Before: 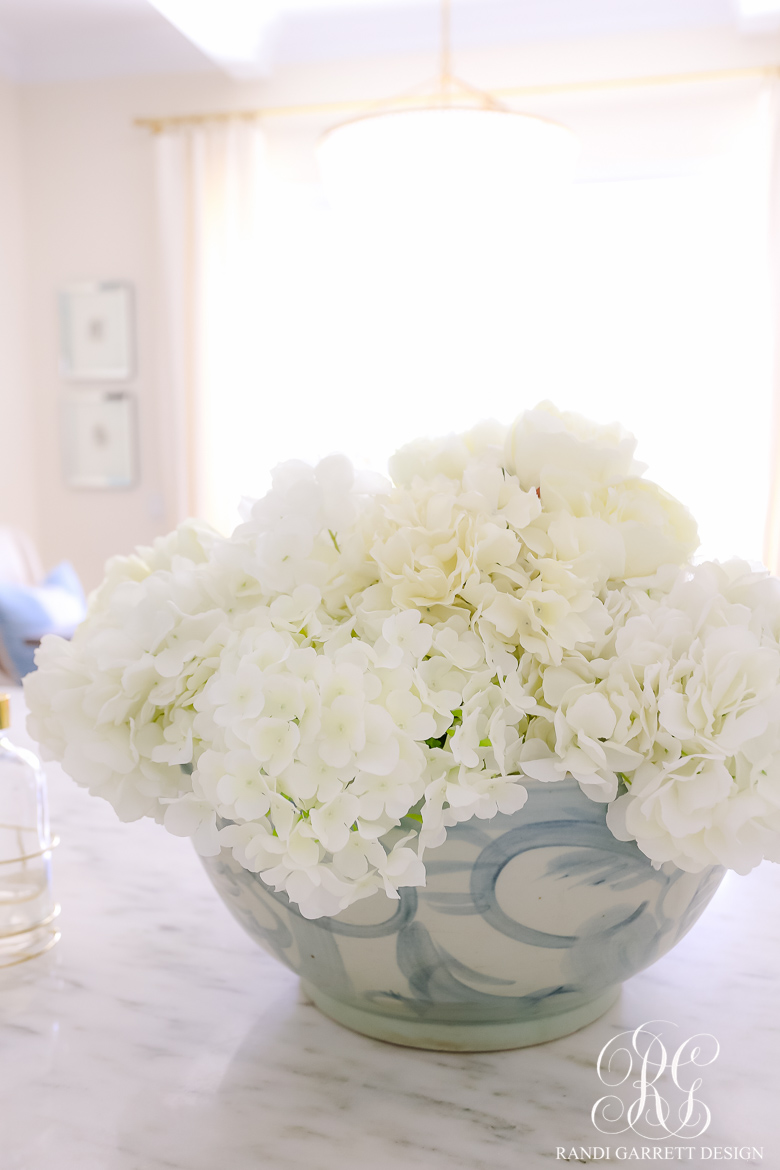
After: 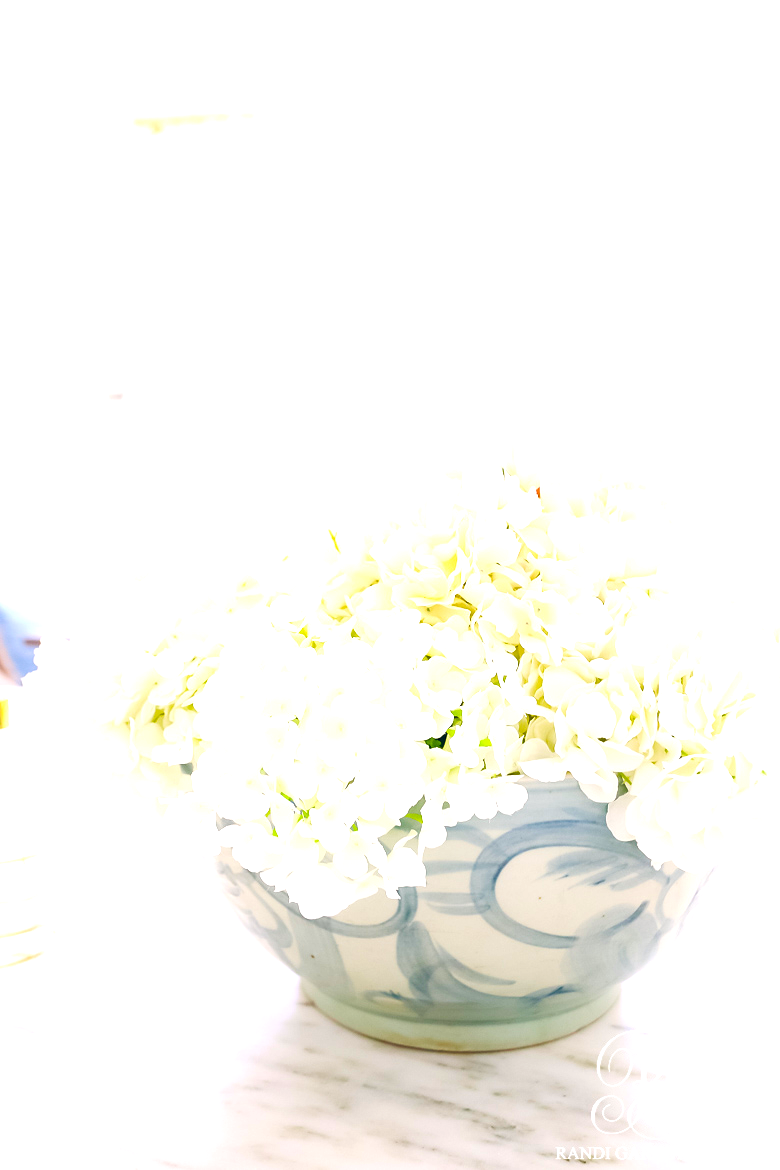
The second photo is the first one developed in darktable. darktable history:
exposure: black level correction 0, exposure 0.695 EV, compensate highlight preservation false
color balance rgb: power › hue 74.73°, global offset › chroma 0.122%, global offset › hue 253.46°, linear chroma grading › global chroma 24.914%, perceptual saturation grading › global saturation 20%, perceptual saturation grading › highlights -25.411%, perceptual saturation grading › shadows 49.394%, perceptual brilliance grading › global brilliance 11.1%
